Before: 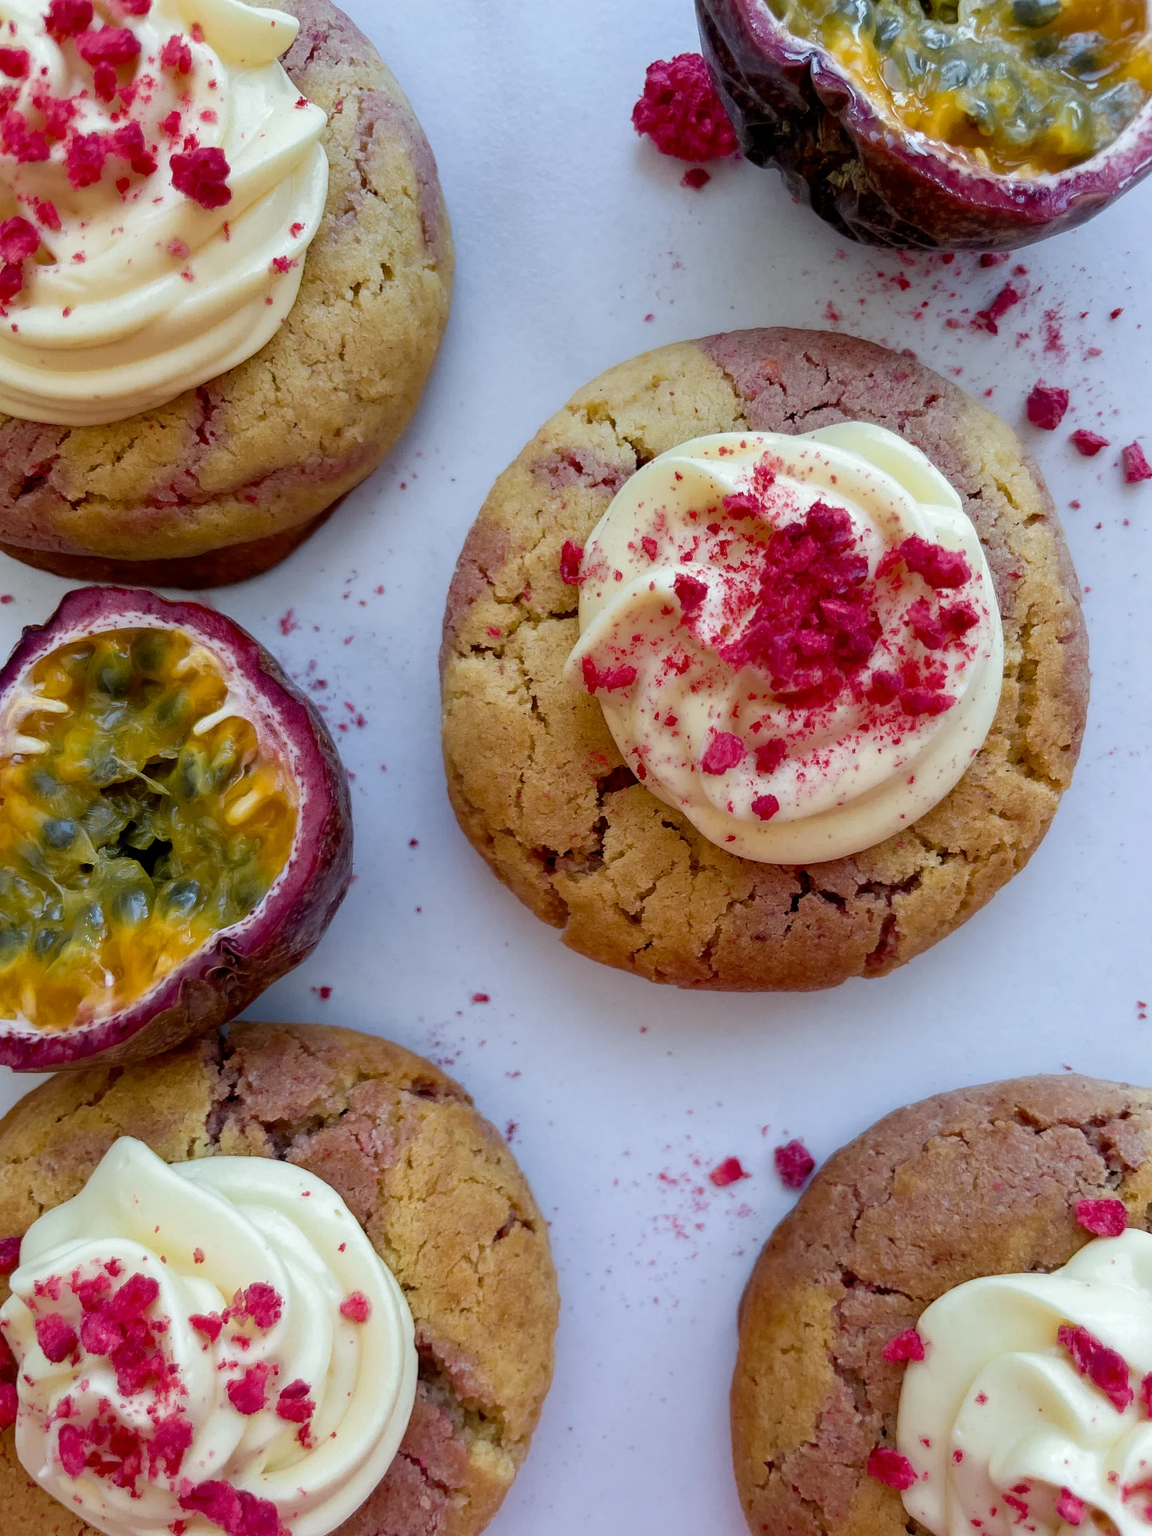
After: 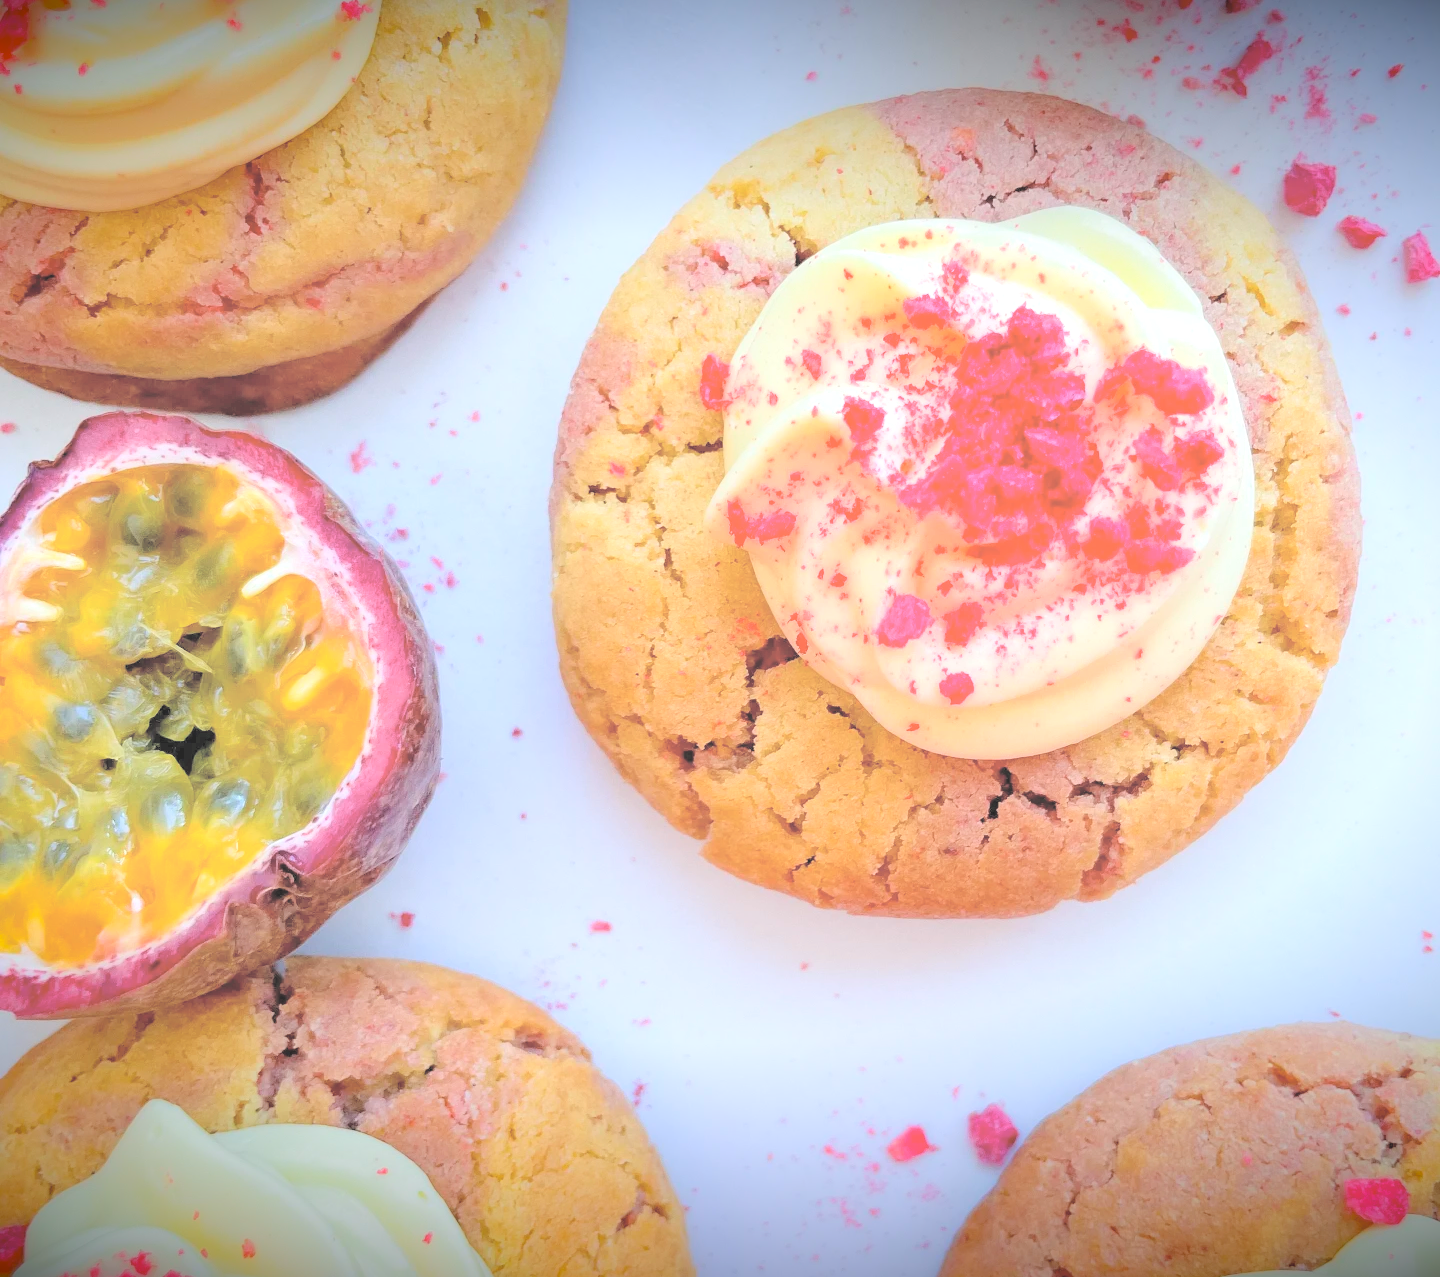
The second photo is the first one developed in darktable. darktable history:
vignetting: fall-off start 98.29%, fall-off radius 100%, brightness -1, saturation 0.5, width/height ratio 1.428
contrast brightness saturation: brightness 1
exposure: black level correction 0, exposure 0.6 EV, compensate exposure bias true, compensate highlight preservation false
crop: top 16.727%, bottom 16.727%
